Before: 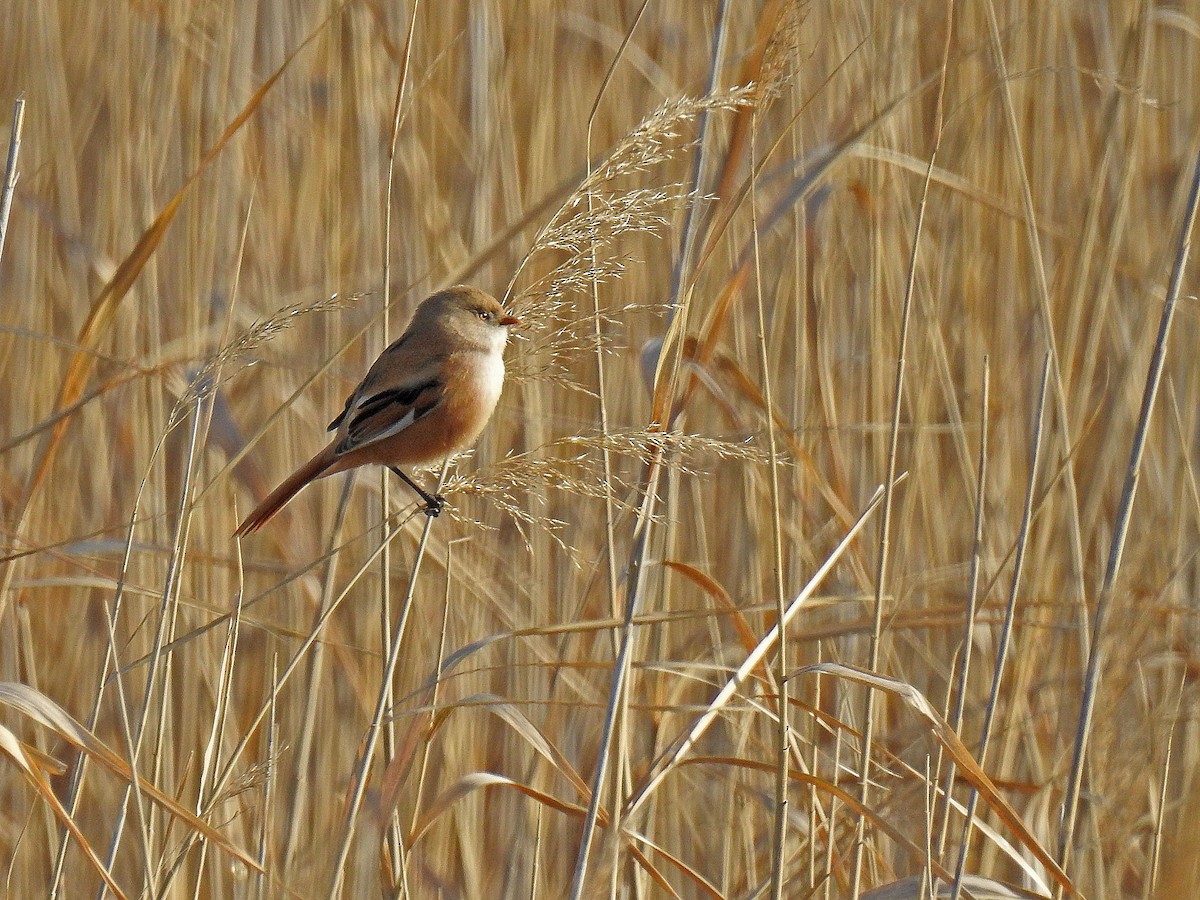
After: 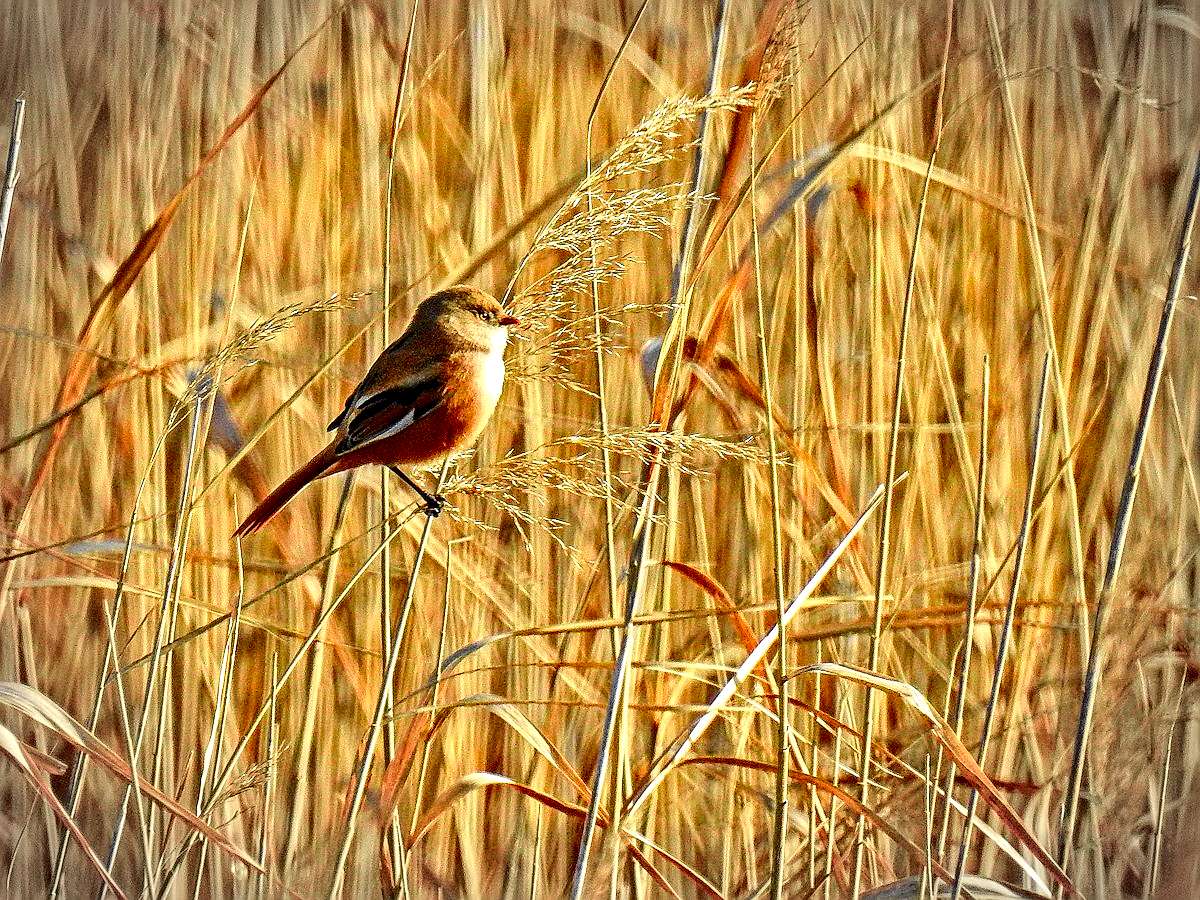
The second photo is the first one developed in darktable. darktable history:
local contrast: highlights 65%, shadows 54%, detail 169%, midtone range 0.514
tone curve: curves: ch0 [(0, 0.023) (0.103, 0.087) (0.277, 0.28) (0.438, 0.547) (0.546, 0.678) (0.735, 0.843) (0.994, 1)]; ch1 [(0, 0) (0.371, 0.261) (0.465, 0.42) (0.488, 0.477) (0.512, 0.513) (0.542, 0.581) (0.574, 0.647) (0.636, 0.747) (1, 1)]; ch2 [(0, 0) (0.369, 0.388) (0.449, 0.431) (0.478, 0.471) (0.516, 0.517) (0.575, 0.642) (0.649, 0.726) (1, 1)], color space Lab, independent channels, preserve colors none
vignetting: automatic ratio true
color balance rgb: shadows lift › luminance -20%, power › hue 72.24°, highlights gain › luminance 15%, global offset › hue 171.6°, perceptual saturation grading › global saturation 14.09%, perceptual saturation grading › highlights -25%, perceptual saturation grading › shadows 25%, global vibrance 25%, contrast 10%
sharpen: on, module defaults
